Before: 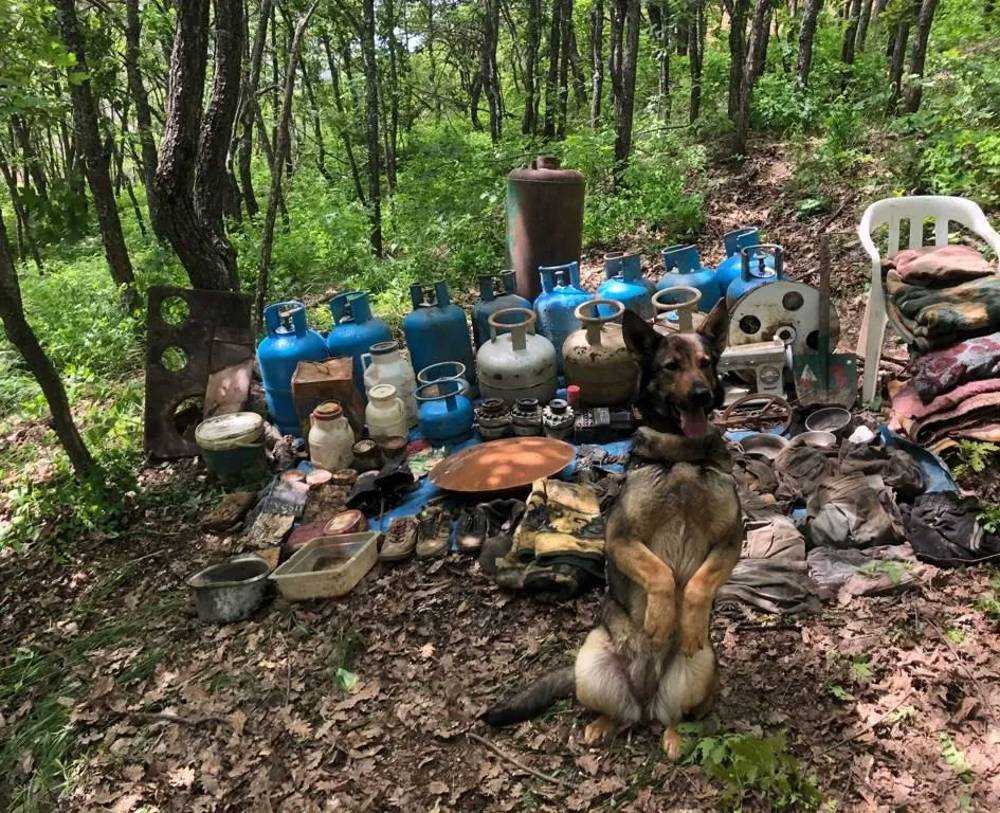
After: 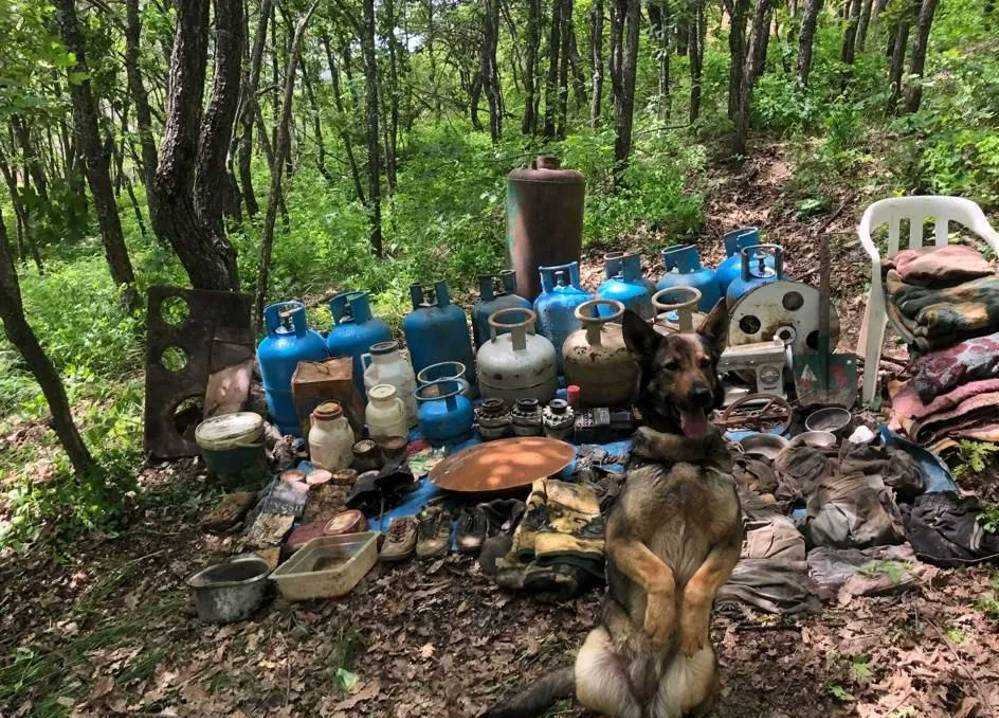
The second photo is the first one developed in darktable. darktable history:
crop and rotate: top 0%, bottom 11.563%
